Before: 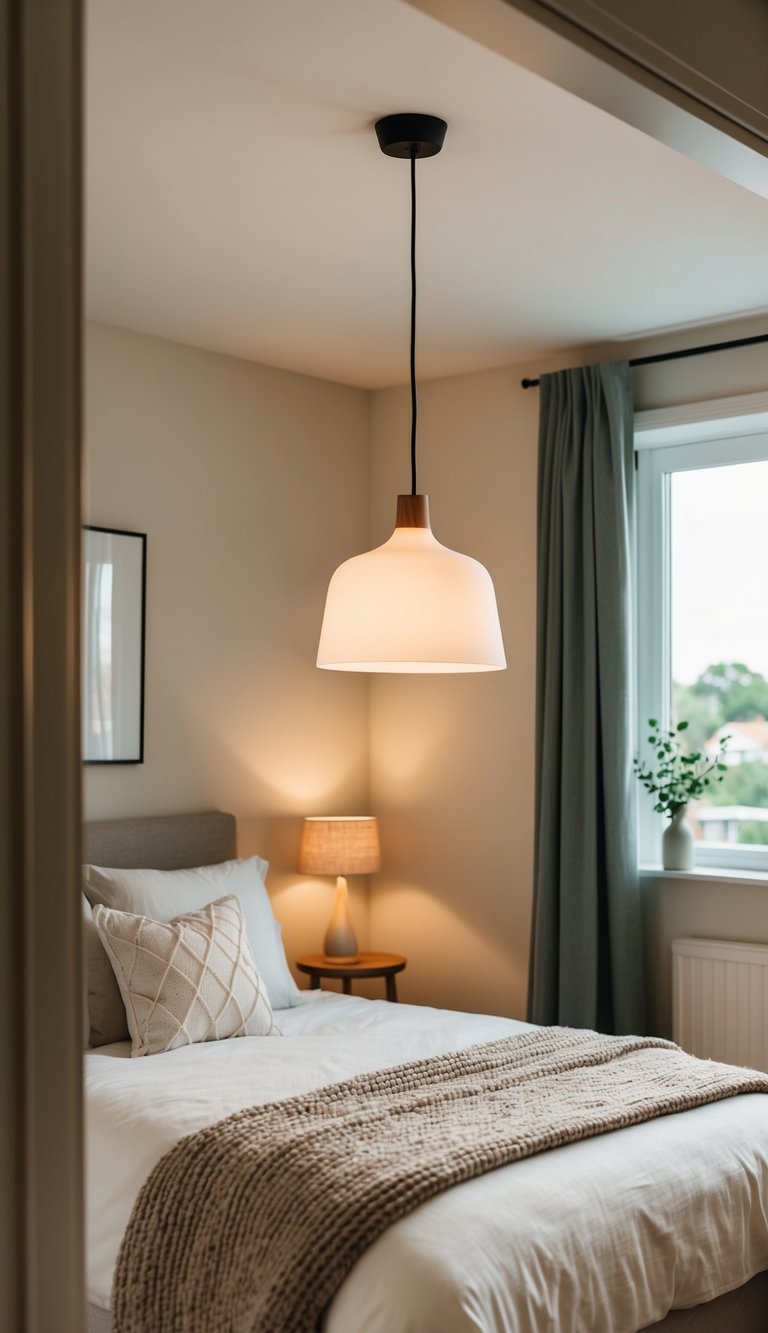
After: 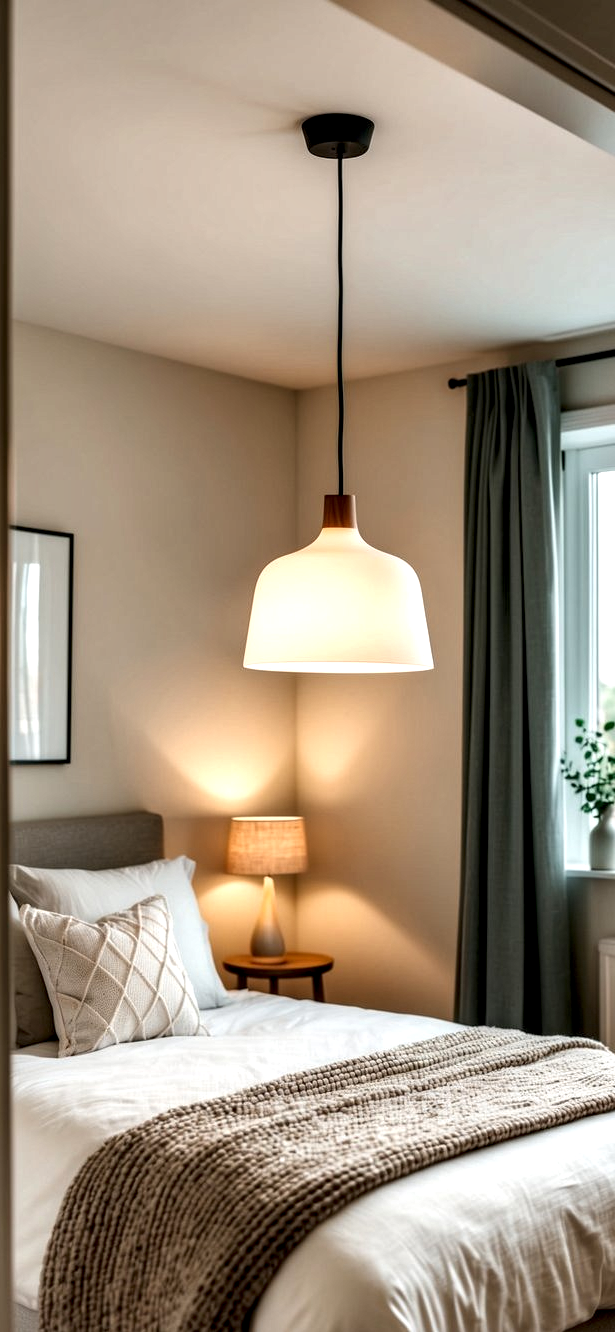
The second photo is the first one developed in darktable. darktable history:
crop and rotate: left 9.597%, right 10.195%
local contrast: highlights 65%, shadows 54%, detail 169%, midtone range 0.514
exposure: black level correction 0.001, exposure 0.191 EV, compensate highlight preservation false
shadows and highlights: shadows 32, highlights -32, soften with gaussian
